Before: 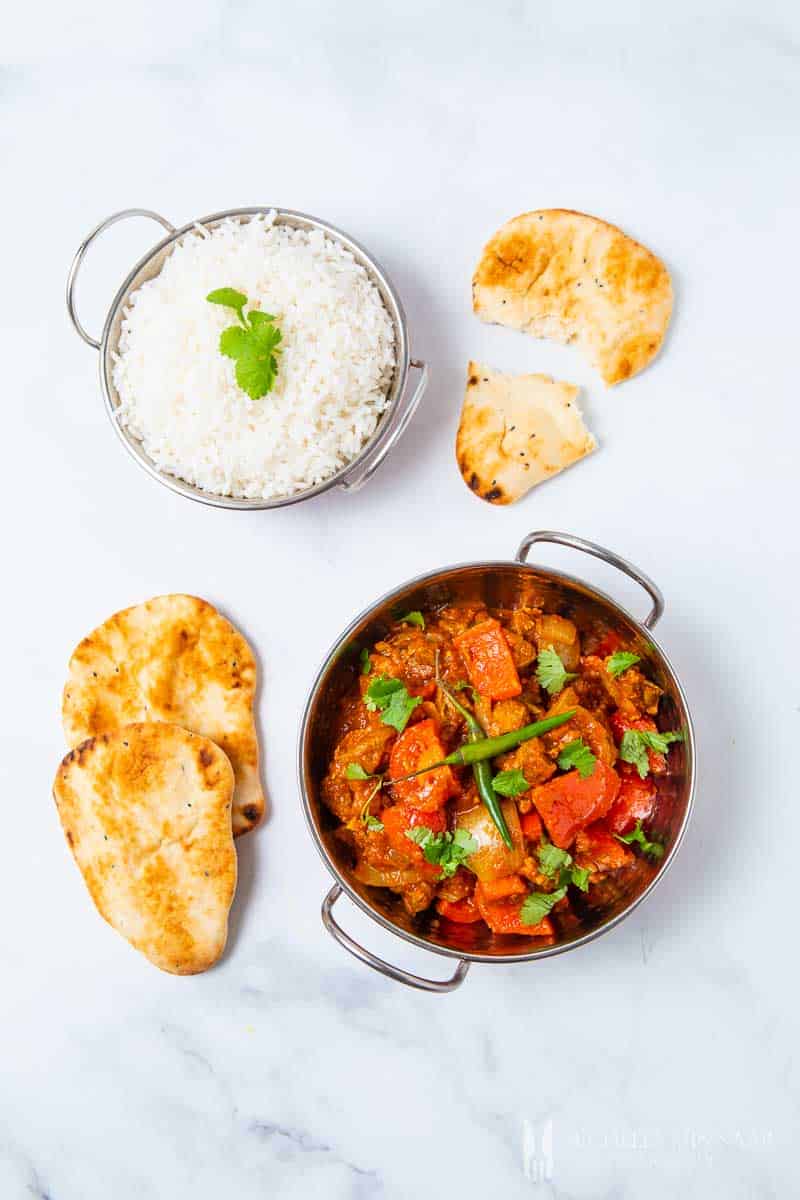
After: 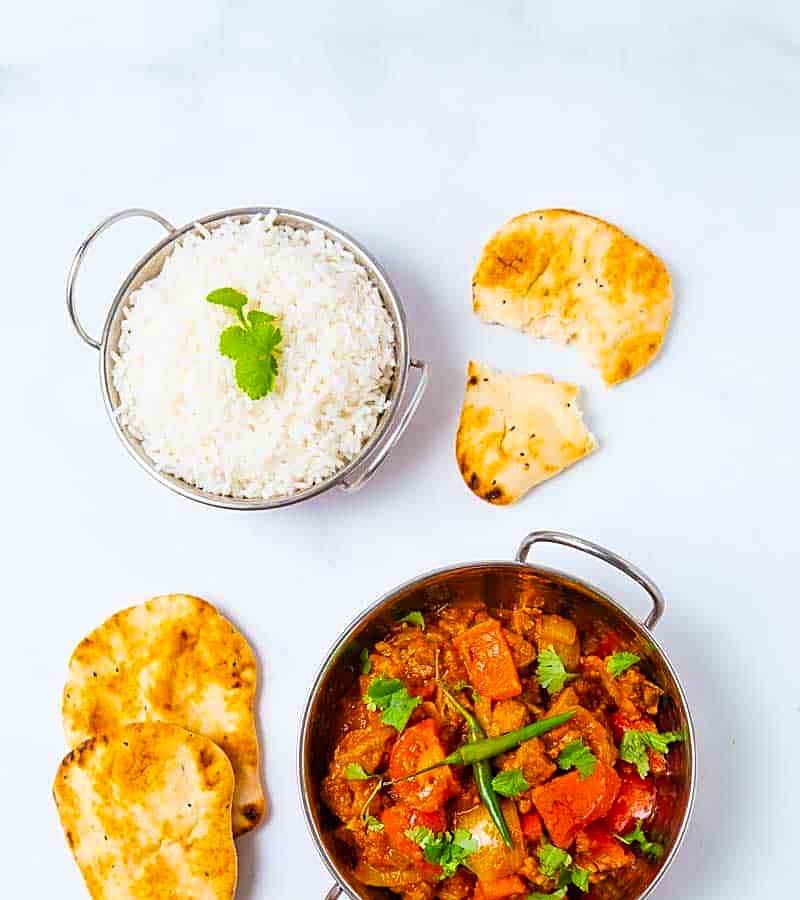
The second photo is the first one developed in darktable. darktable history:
sharpen: on, module defaults
crop: bottom 24.988%
color balance rgb: perceptual saturation grading › global saturation 25%, global vibrance 20%
